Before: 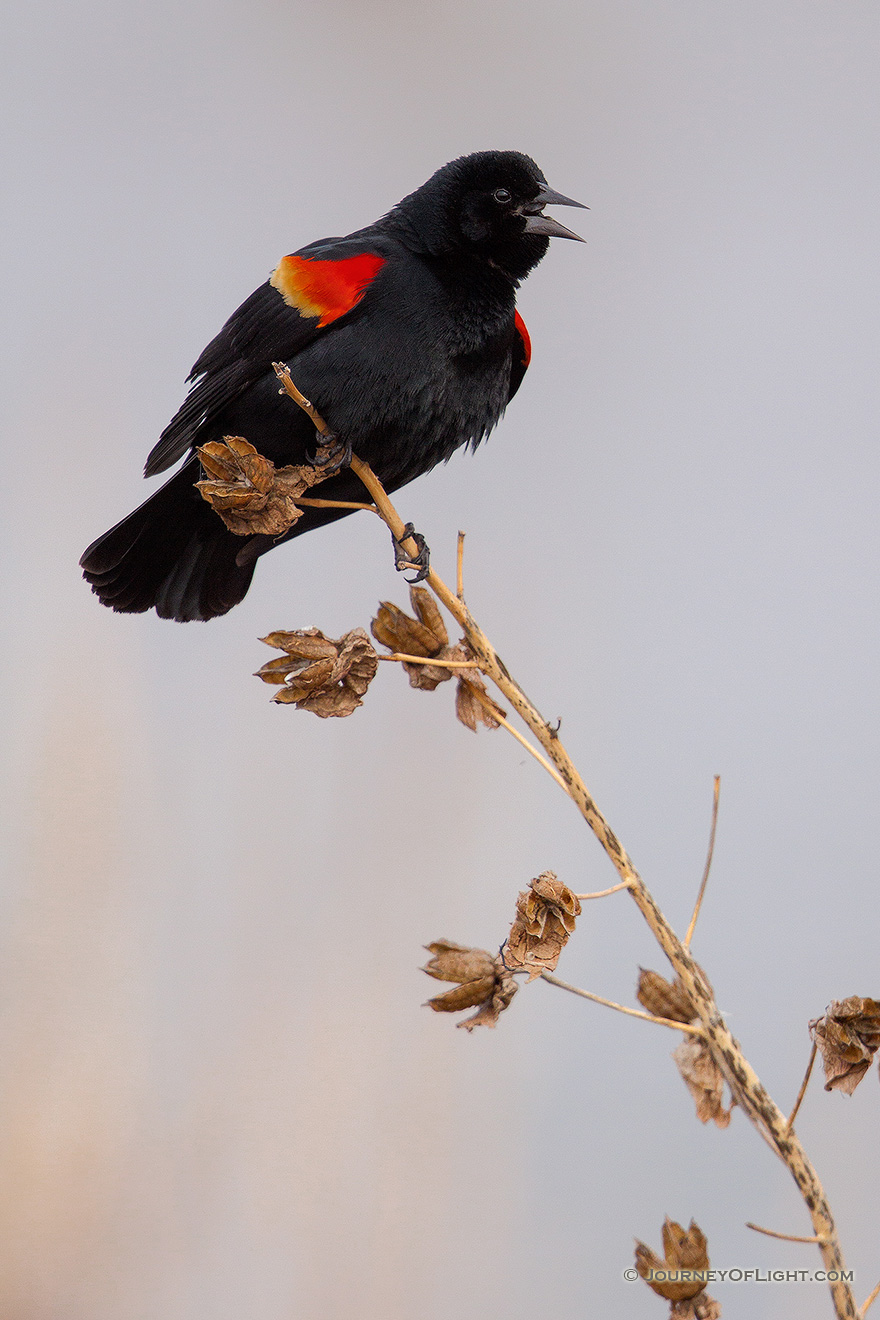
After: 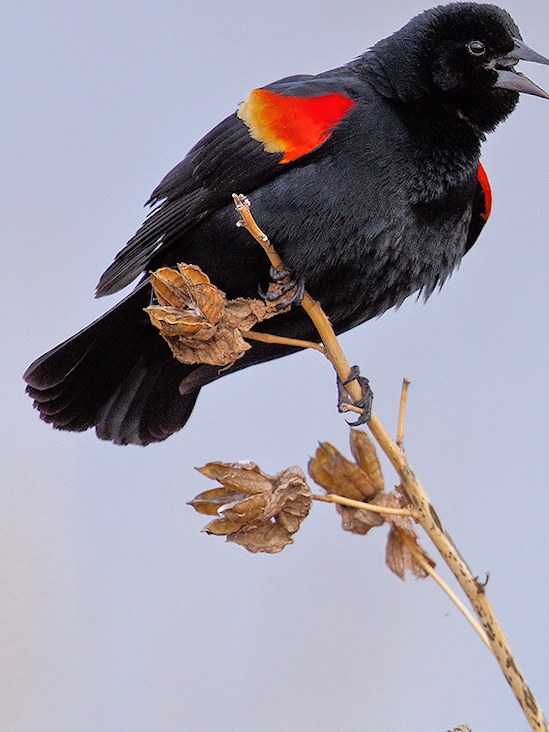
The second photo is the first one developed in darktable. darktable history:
crop and rotate: angle -4.99°, left 2.122%, top 6.945%, right 27.566%, bottom 30.519%
tone equalizer: -7 EV 0.15 EV, -6 EV 0.6 EV, -5 EV 1.15 EV, -4 EV 1.33 EV, -3 EV 1.15 EV, -2 EV 0.6 EV, -1 EV 0.15 EV, mask exposure compensation -0.5 EV
white balance: red 0.954, blue 1.079
